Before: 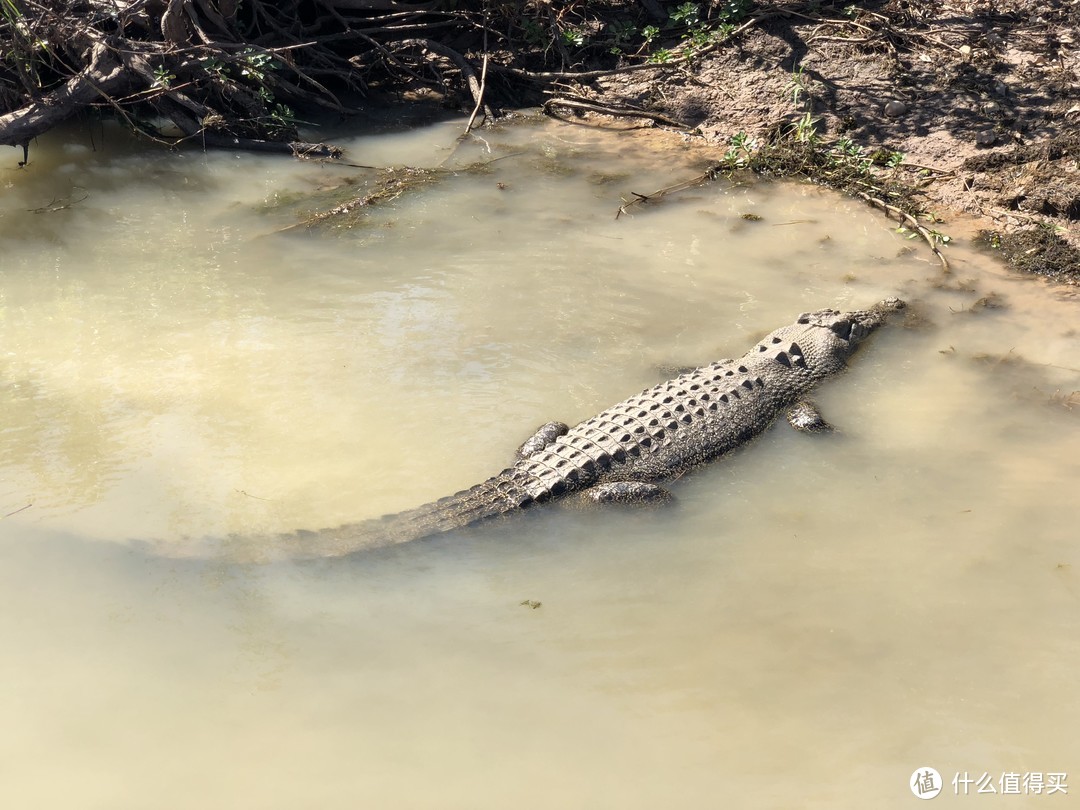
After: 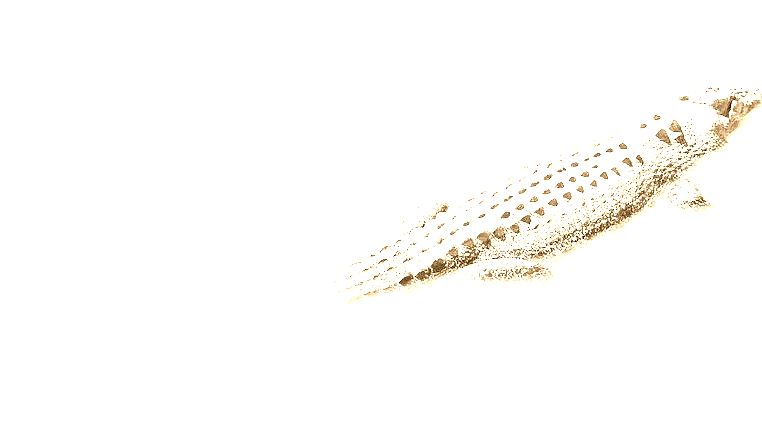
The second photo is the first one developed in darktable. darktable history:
crop: left 11.123%, top 27.61%, right 18.3%, bottom 17.034%
colorize: hue 28.8°, source mix 100%
sharpen: on, module defaults
white balance: red 4.26, blue 1.802
